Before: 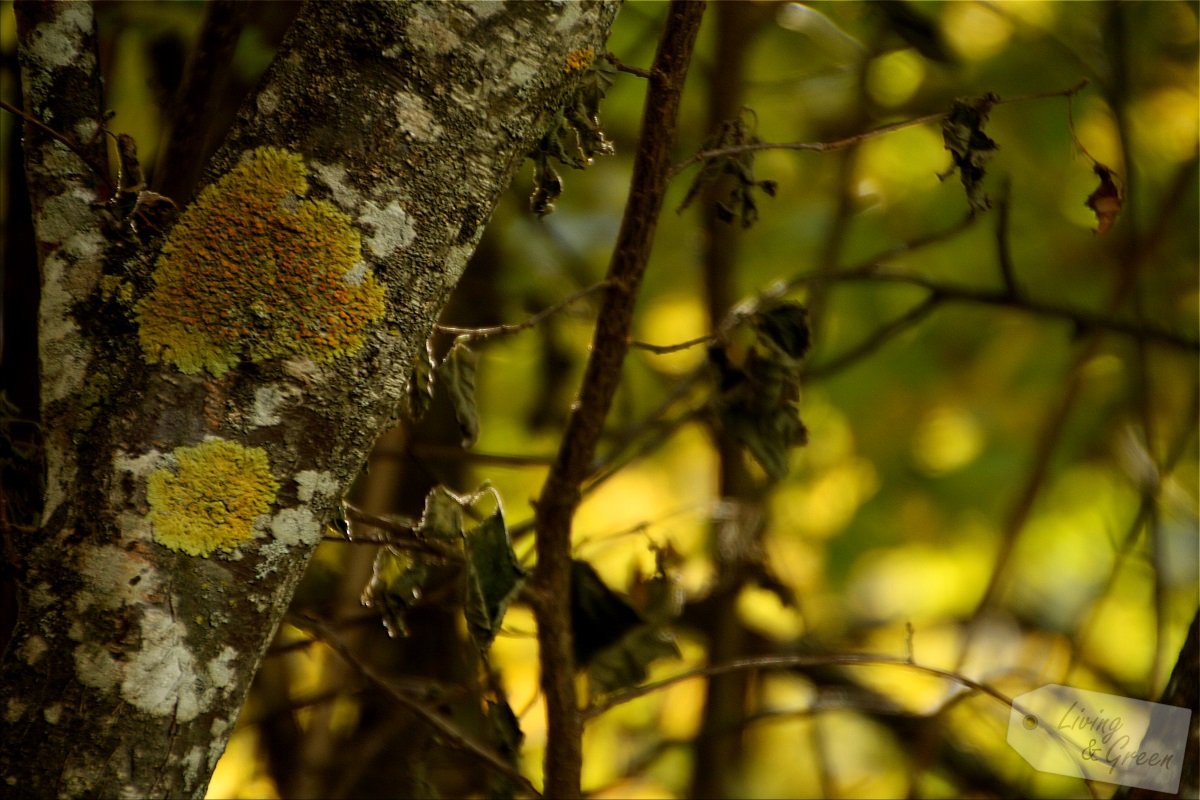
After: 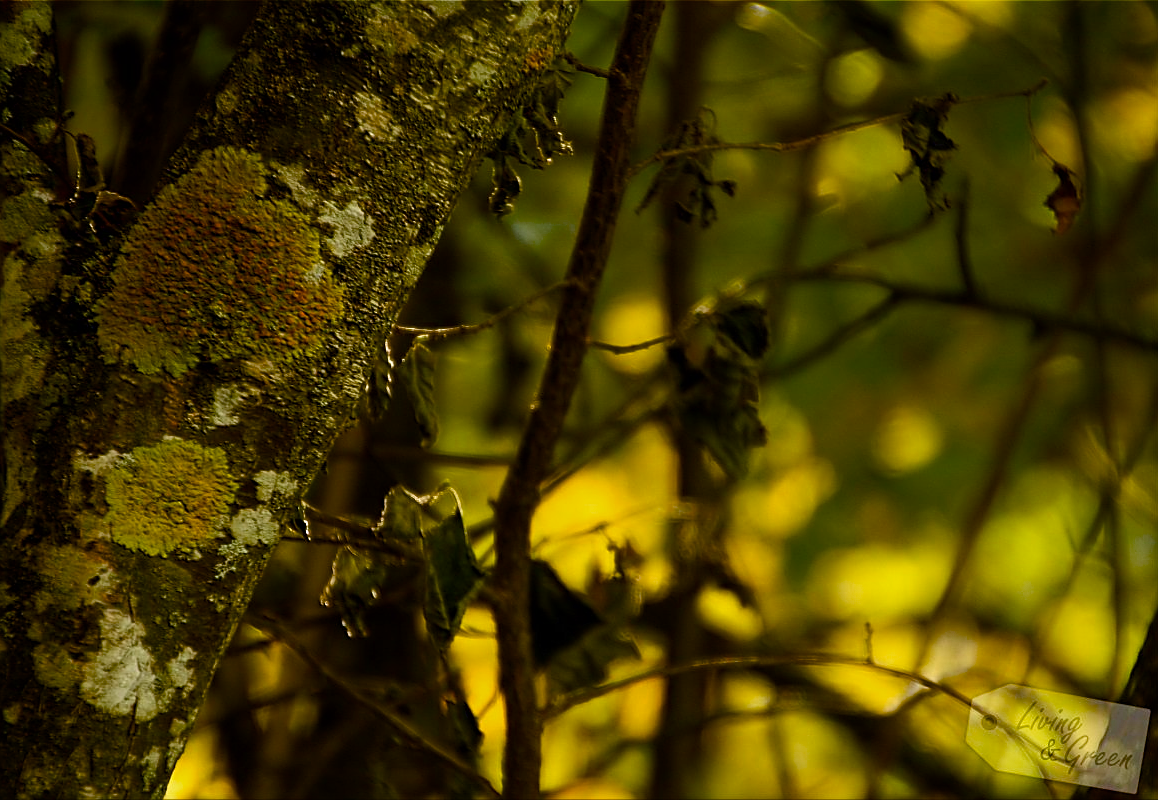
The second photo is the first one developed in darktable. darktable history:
crop and rotate: left 3.471%
sharpen: on, module defaults
velvia: on, module defaults
color balance rgb: shadows lift › chroma 0.9%, shadows lift › hue 113.36°, perceptual saturation grading › global saturation 34.856%, perceptual saturation grading › highlights -25.528%, perceptual saturation grading › shadows 50.054%, global vibrance 7.266%, saturation formula JzAzBz (2021)
